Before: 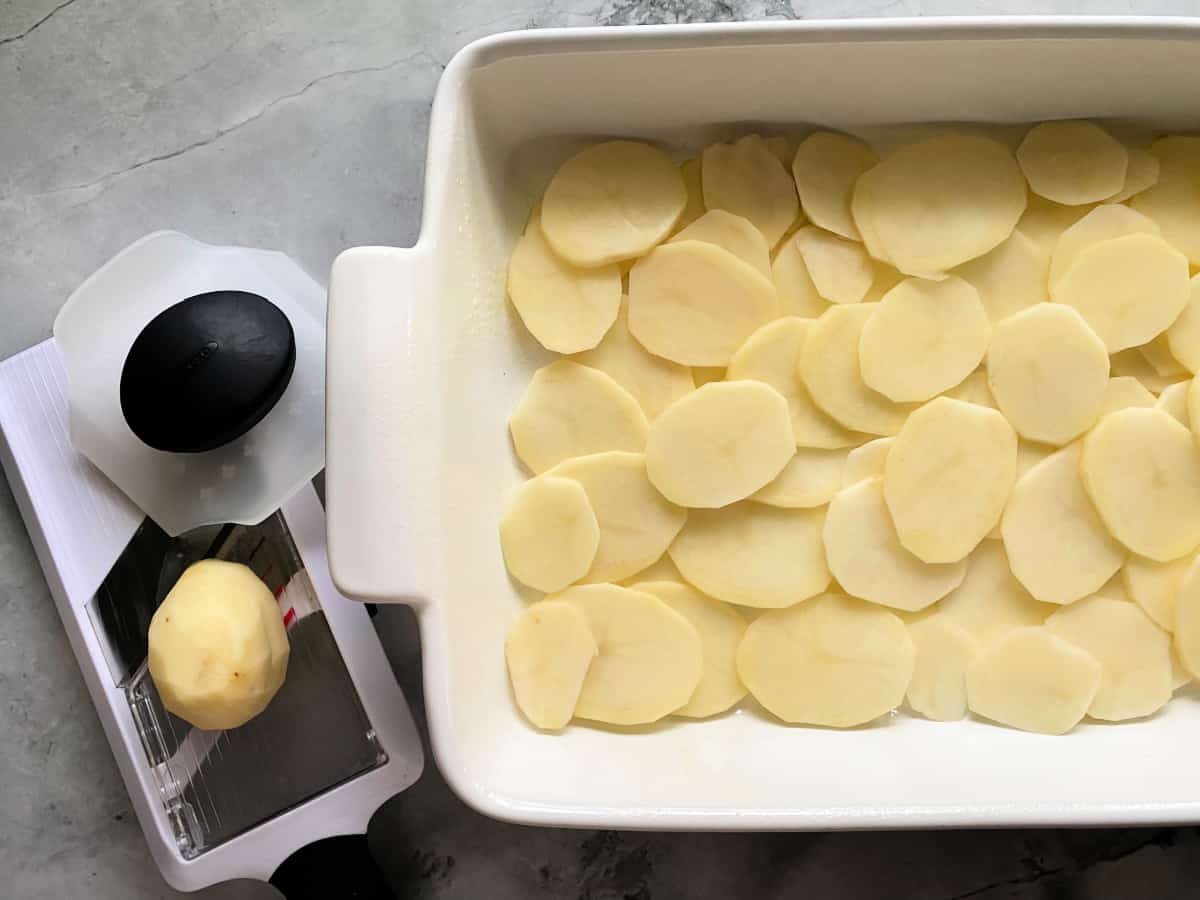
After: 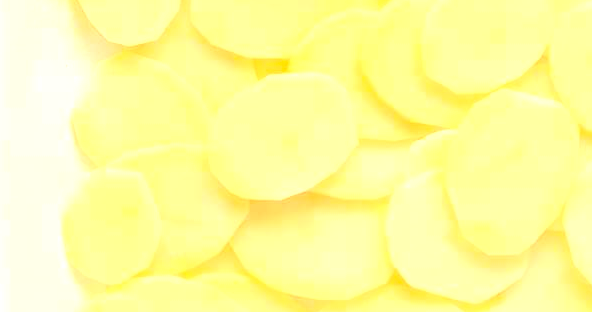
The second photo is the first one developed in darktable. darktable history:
exposure: black level correction 0, exposure 1.199 EV, compensate exposure bias true, compensate highlight preservation false
tone curve: curves: ch0 [(0, 0) (0.003, 0.006) (0.011, 0.014) (0.025, 0.024) (0.044, 0.035) (0.069, 0.046) (0.1, 0.074) (0.136, 0.115) (0.177, 0.161) (0.224, 0.226) (0.277, 0.293) (0.335, 0.364) (0.399, 0.441) (0.468, 0.52) (0.543, 0.58) (0.623, 0.657) (0.709, 0.72) (0.801, 0.794) (0.898, 0.883) (1, 1)], color space Lab, linked channels, preserve colors none
contrast brightness saturation: contrast 0.404, brightness 0.109, saturation 0.213
crop: left 36.562%, top 34.232%, right 13.085%, bottom 31.021%
